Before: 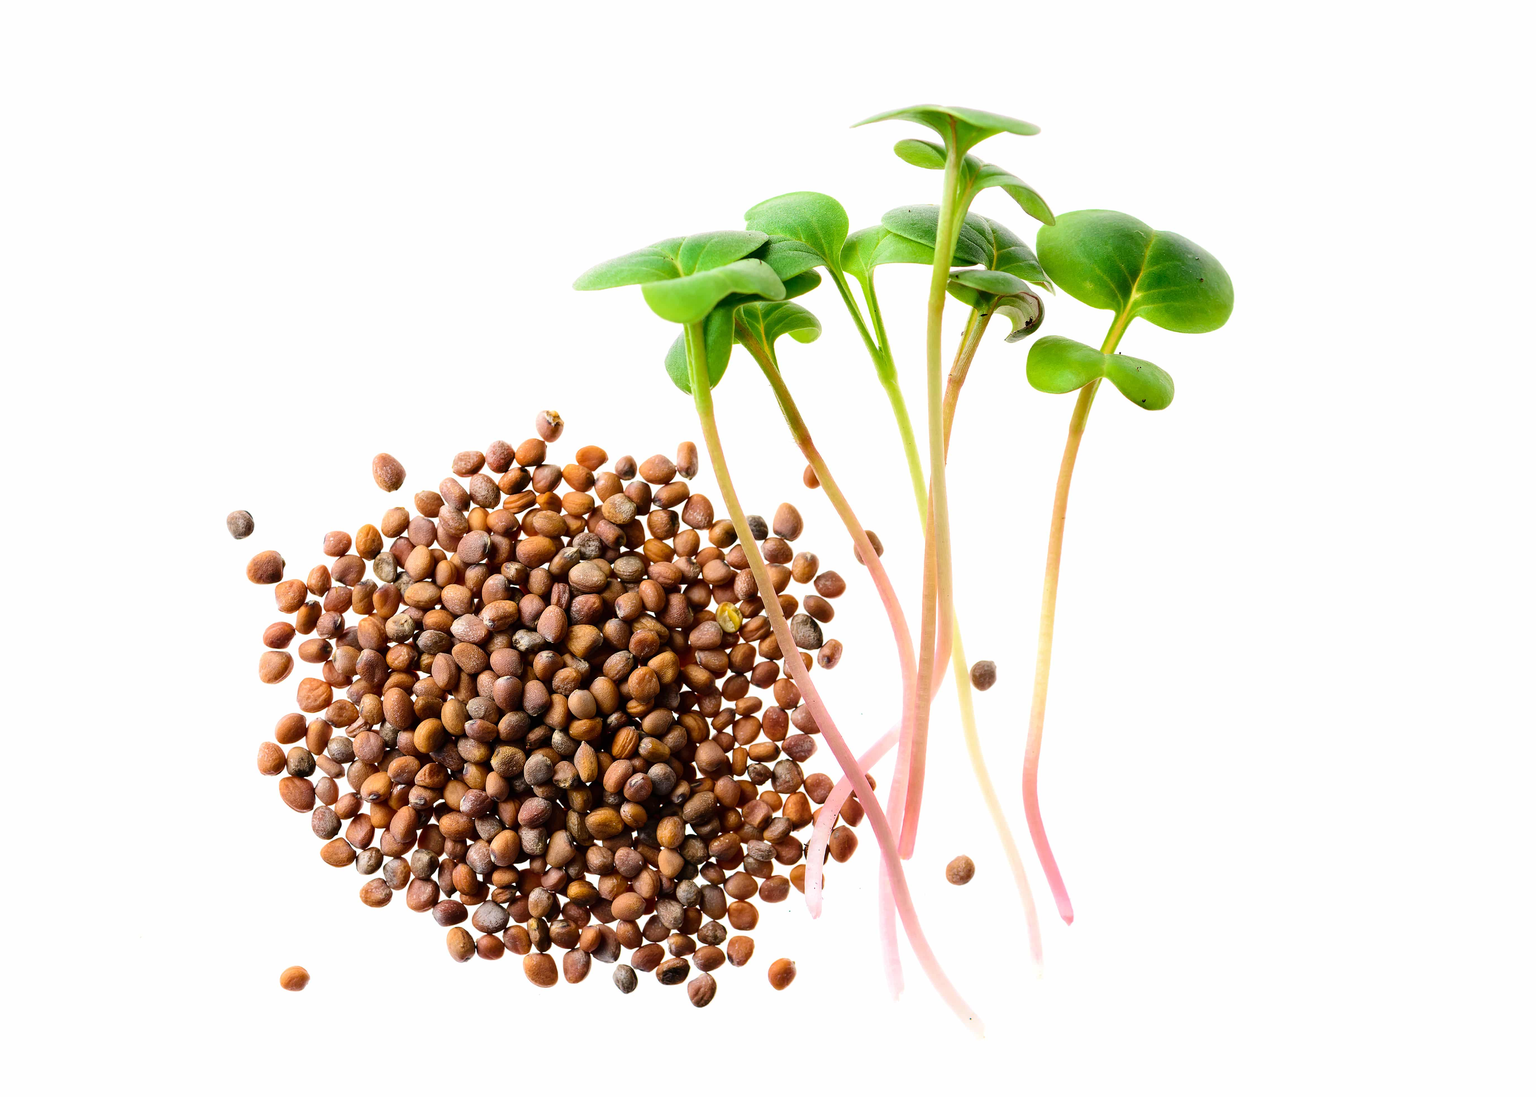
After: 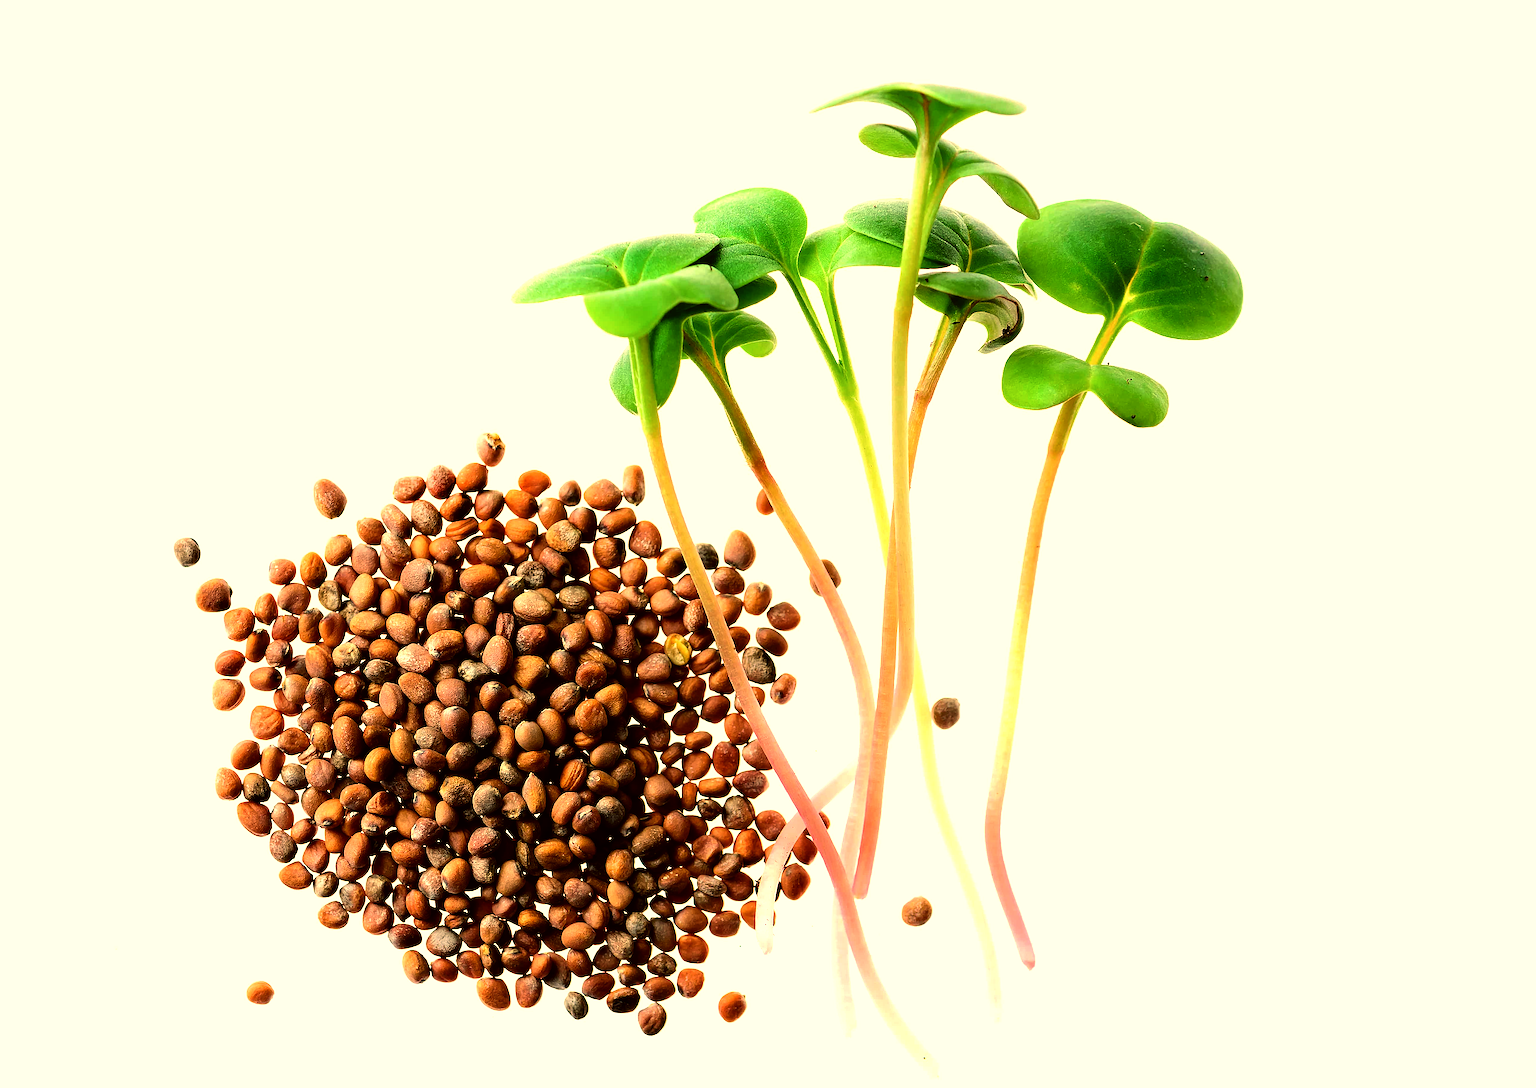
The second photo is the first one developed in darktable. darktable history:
rotate and perspective: rotation 0.062°, lens shift (vertical) 0.115, lens shift (horizontal) -0.133, crop left 0.047, crop right 0.94, crop top 0.061, crop bottom 0.94
sharpen: on, module defaults
color balance: mode lift, gamma, gain (sRGB), lift [1.014, 0.966, 0.918, 0.87], gamma [0.86, 0.734, 0.918, 0.976], gain [1.063, 1.13, 1.063, 0.86]
color correction: highlights a* -2.73, highlights b* -2.09, shadows a* 2.41, shadows b* 2.73
